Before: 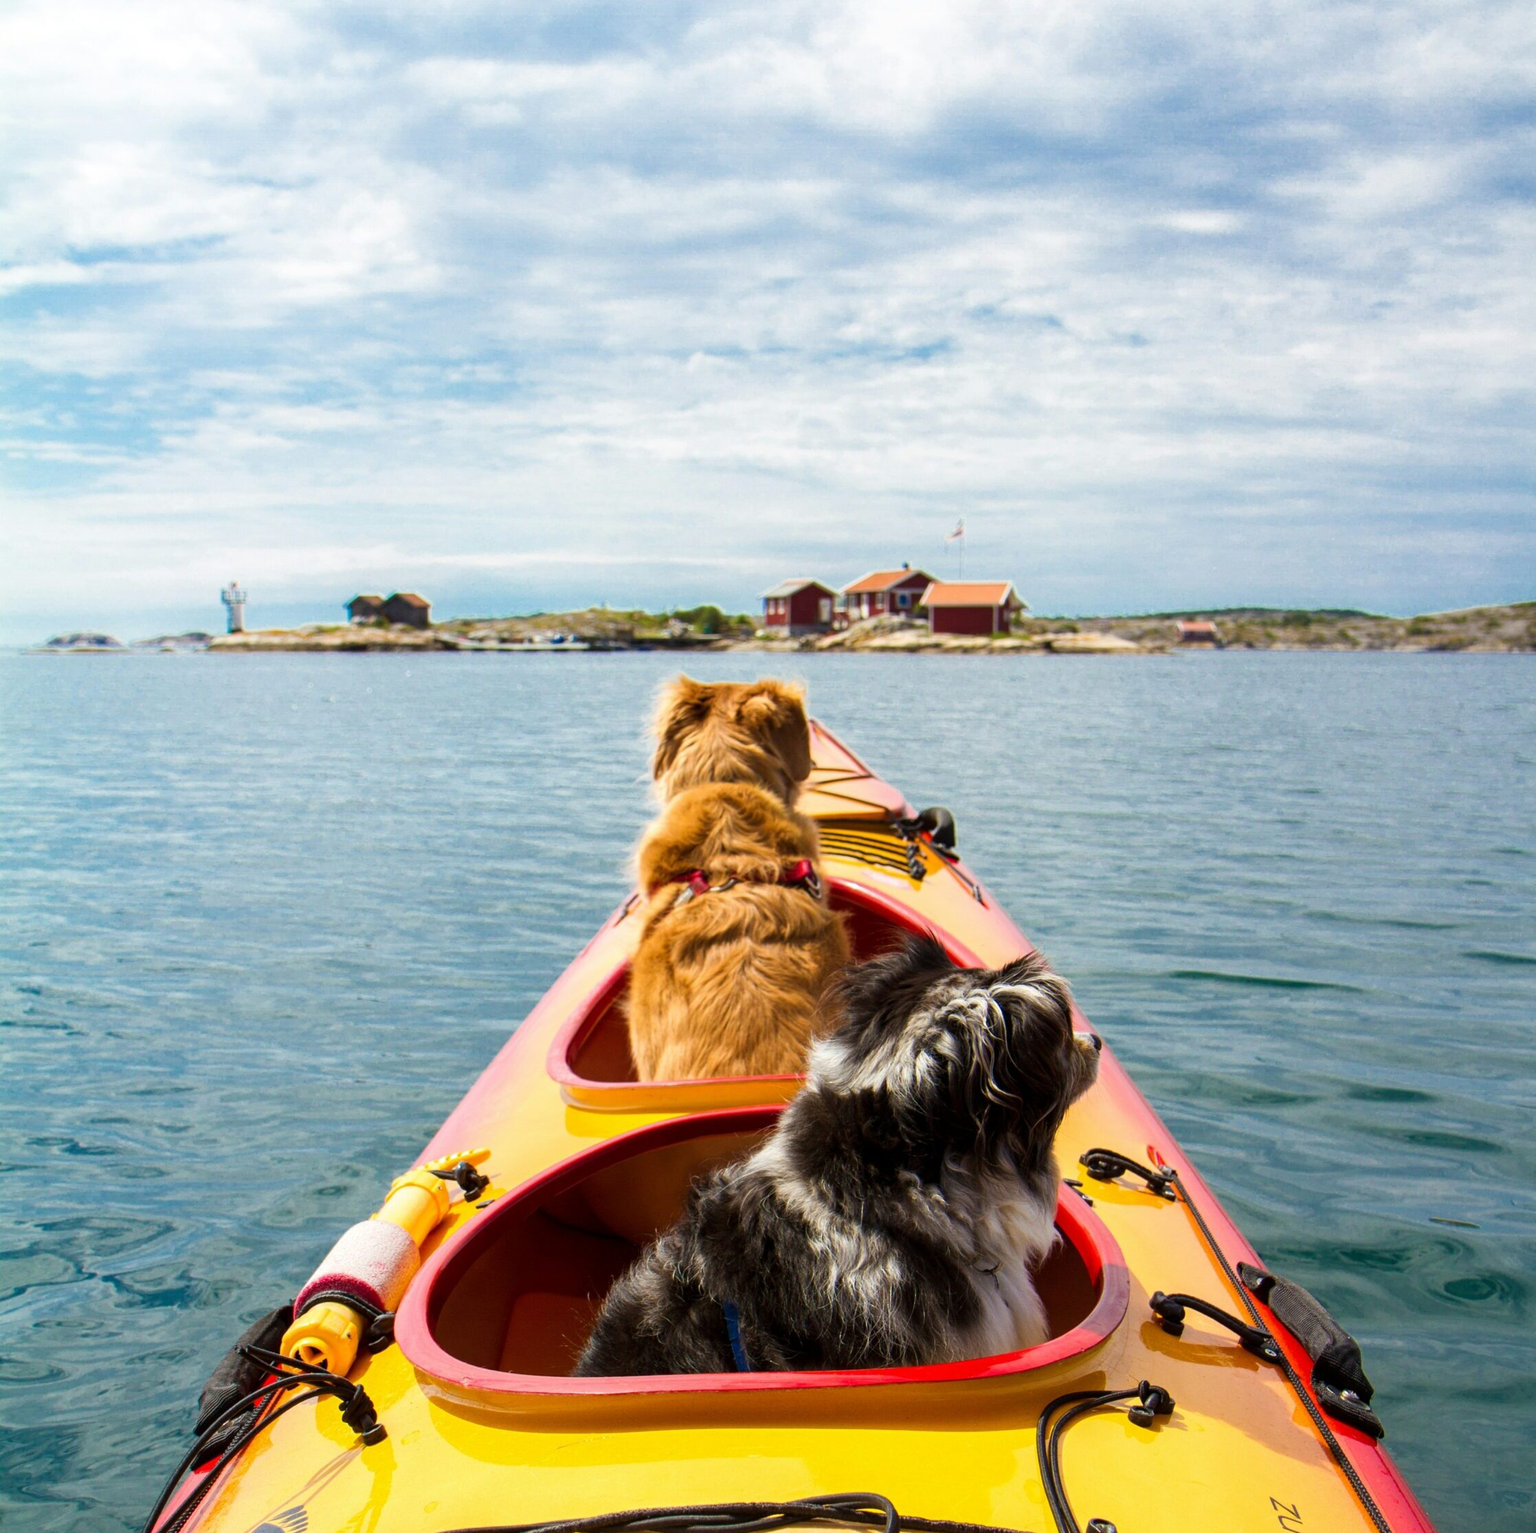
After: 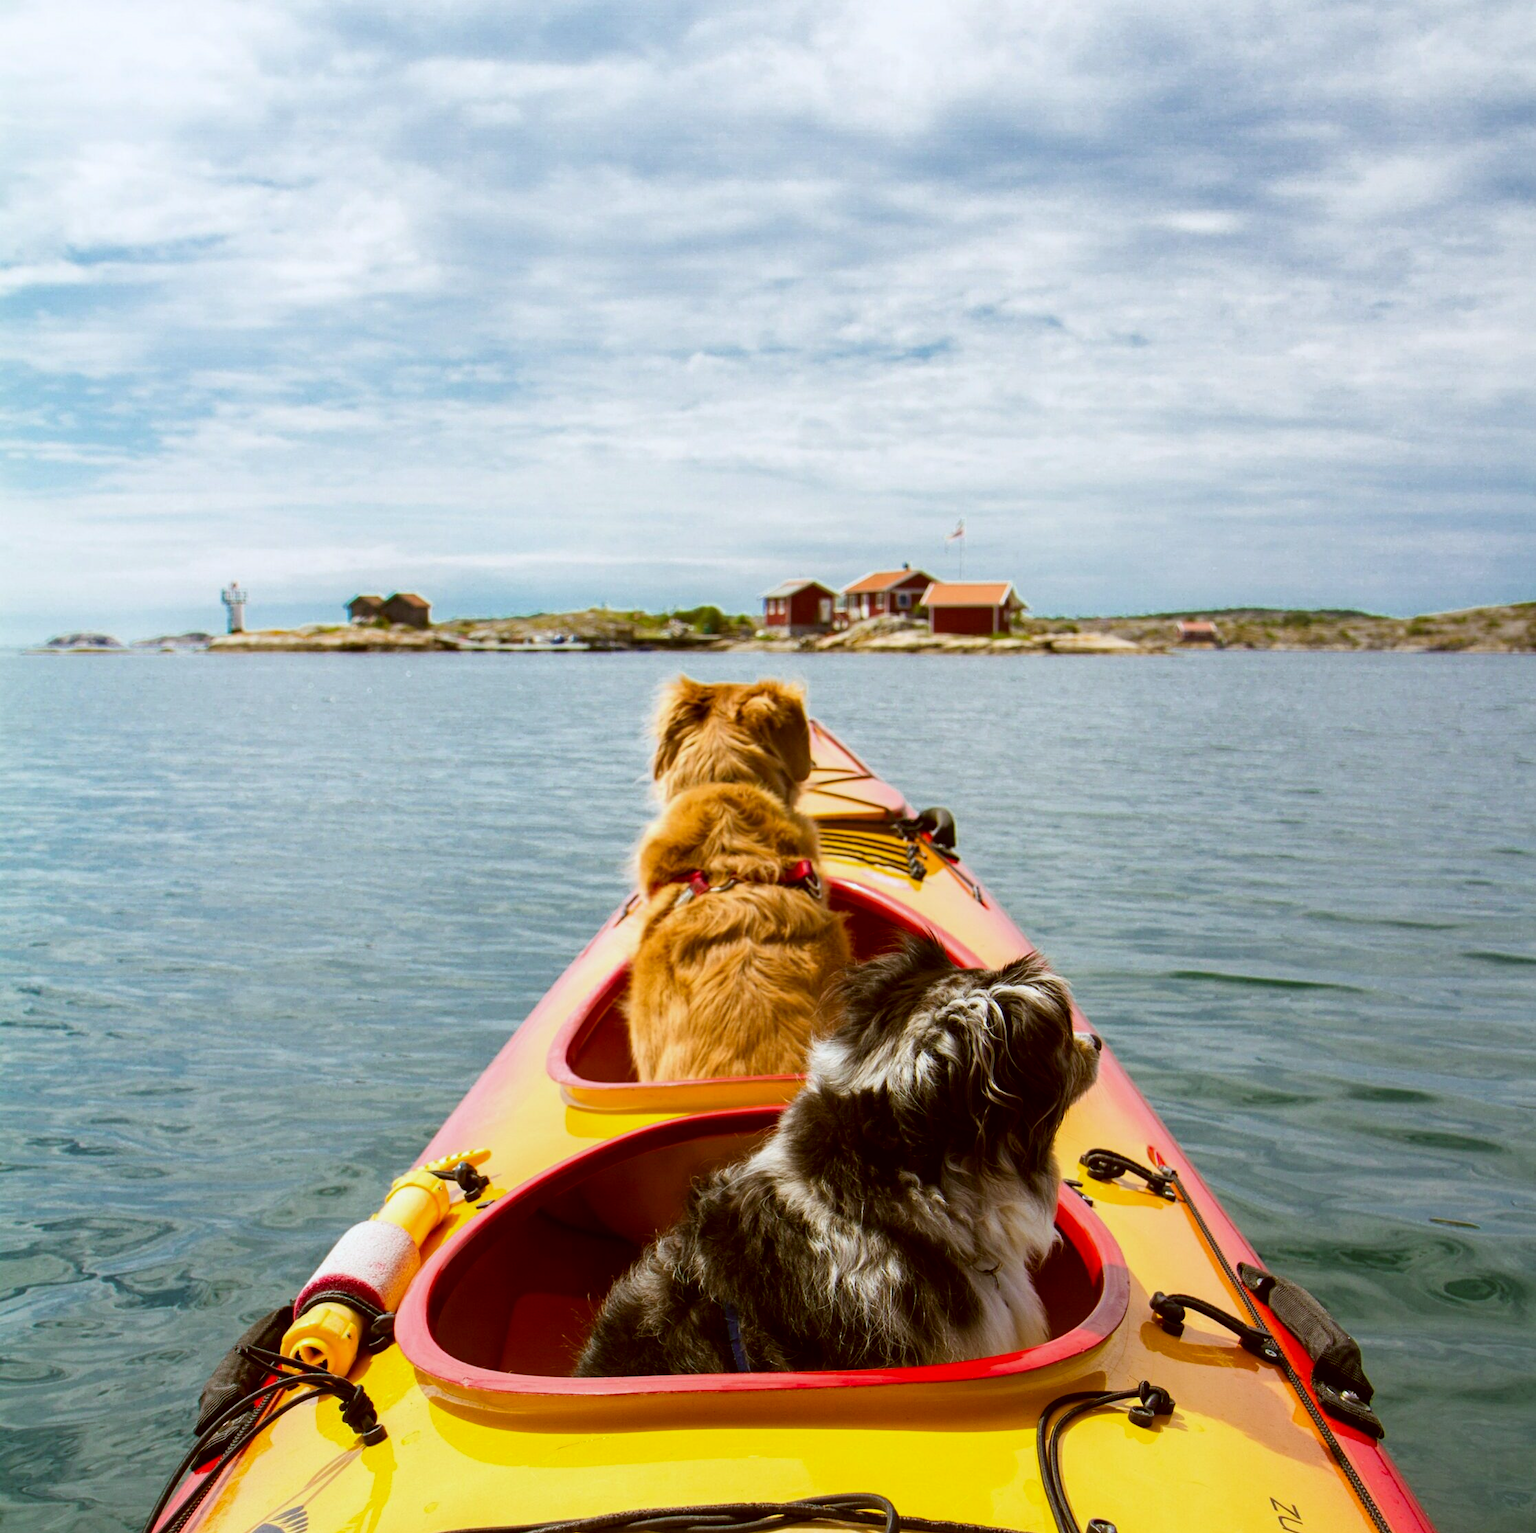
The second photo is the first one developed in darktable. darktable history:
color correction: highlights a* -0.482, highlights b* 0.161, shadows a* 4.66, shadows b* 20.72
white balance: red 0.976, blue 1.04
exposure: black level correction 0.002, exposure -0.1 EV, compensate highlight preservation false
